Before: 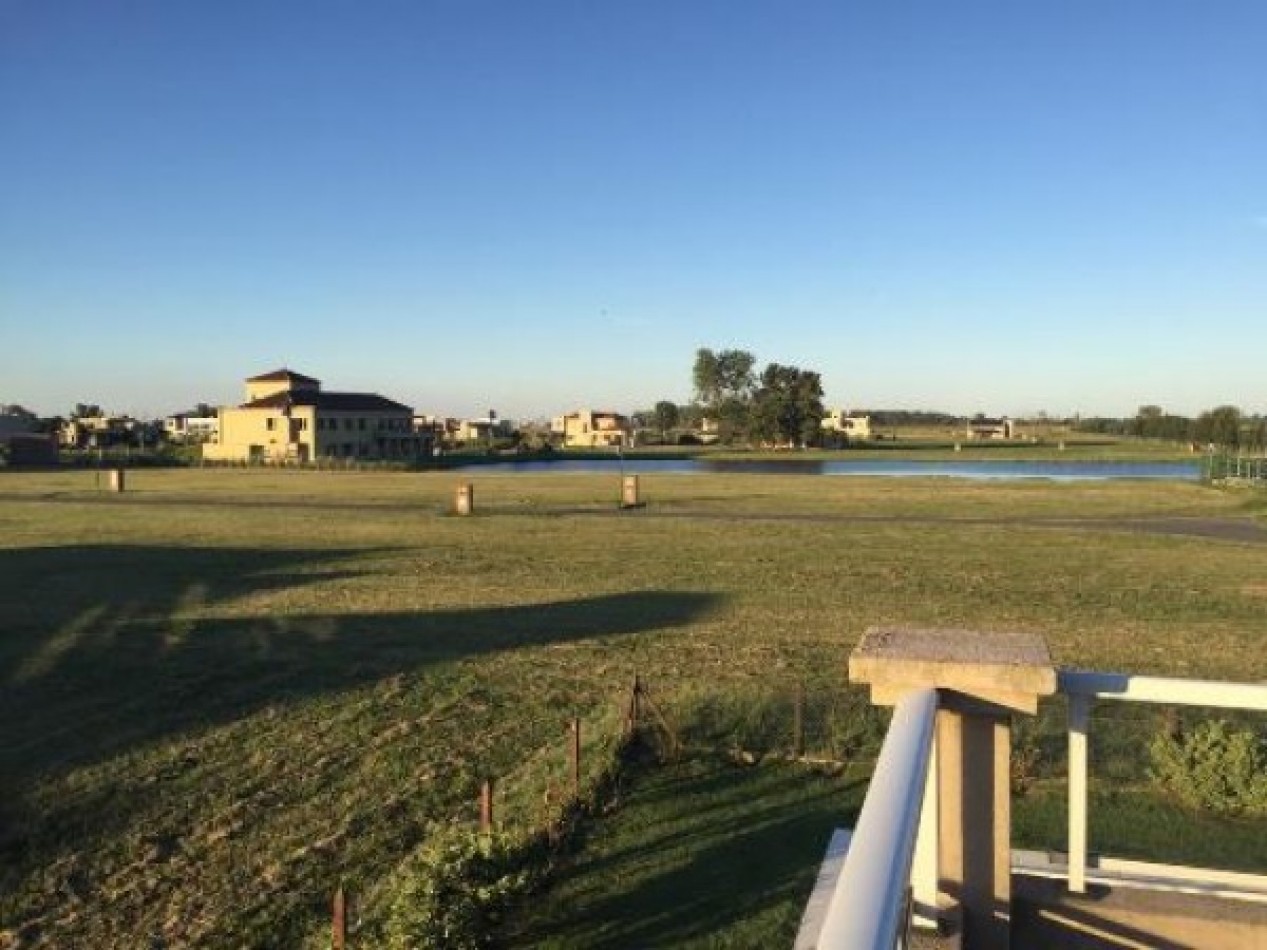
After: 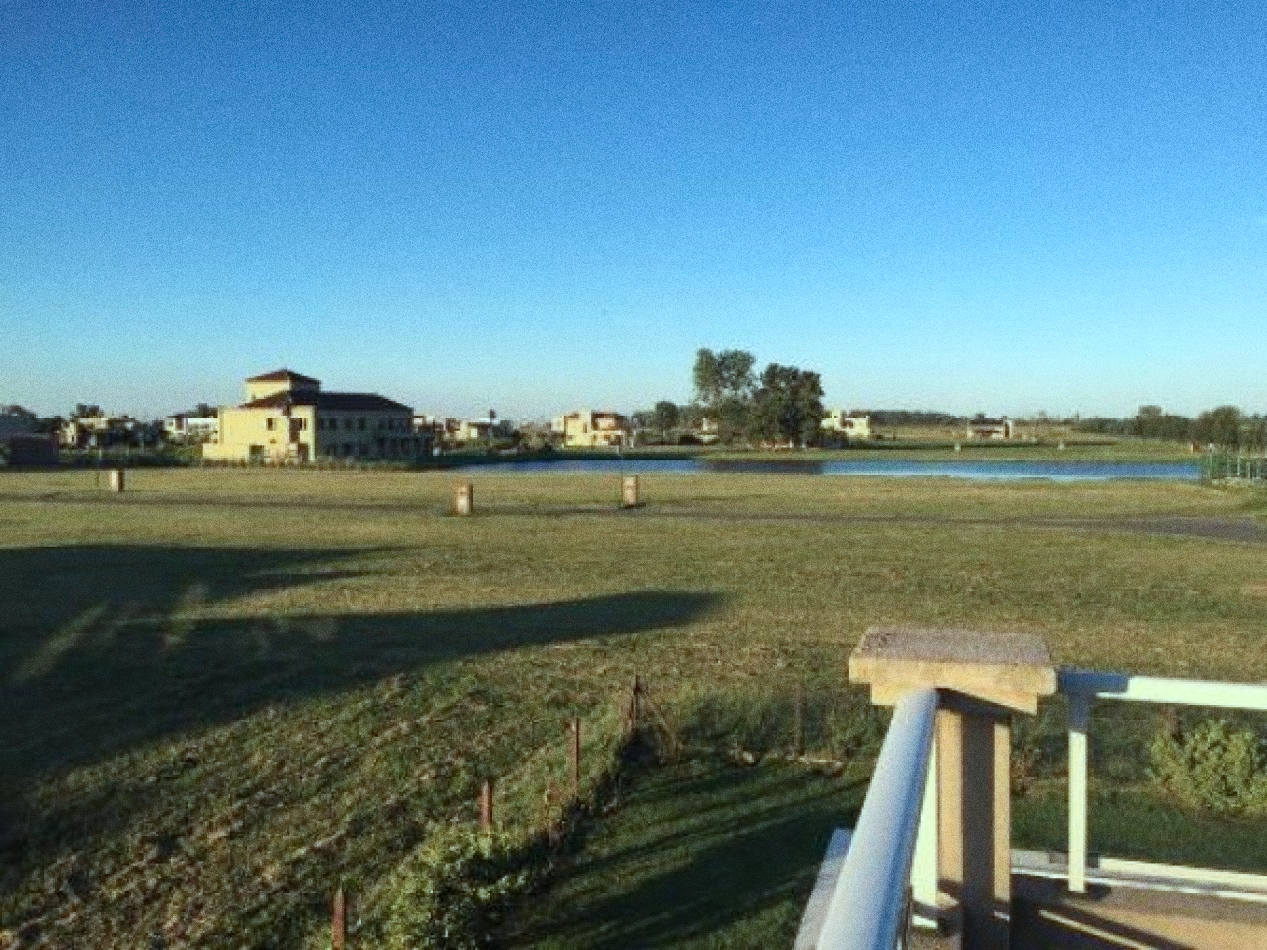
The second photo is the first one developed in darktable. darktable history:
color correction: highlights a* -10.04, highlights b* -10.37
grain: coarseness 0.09 ISO, strength 40%
